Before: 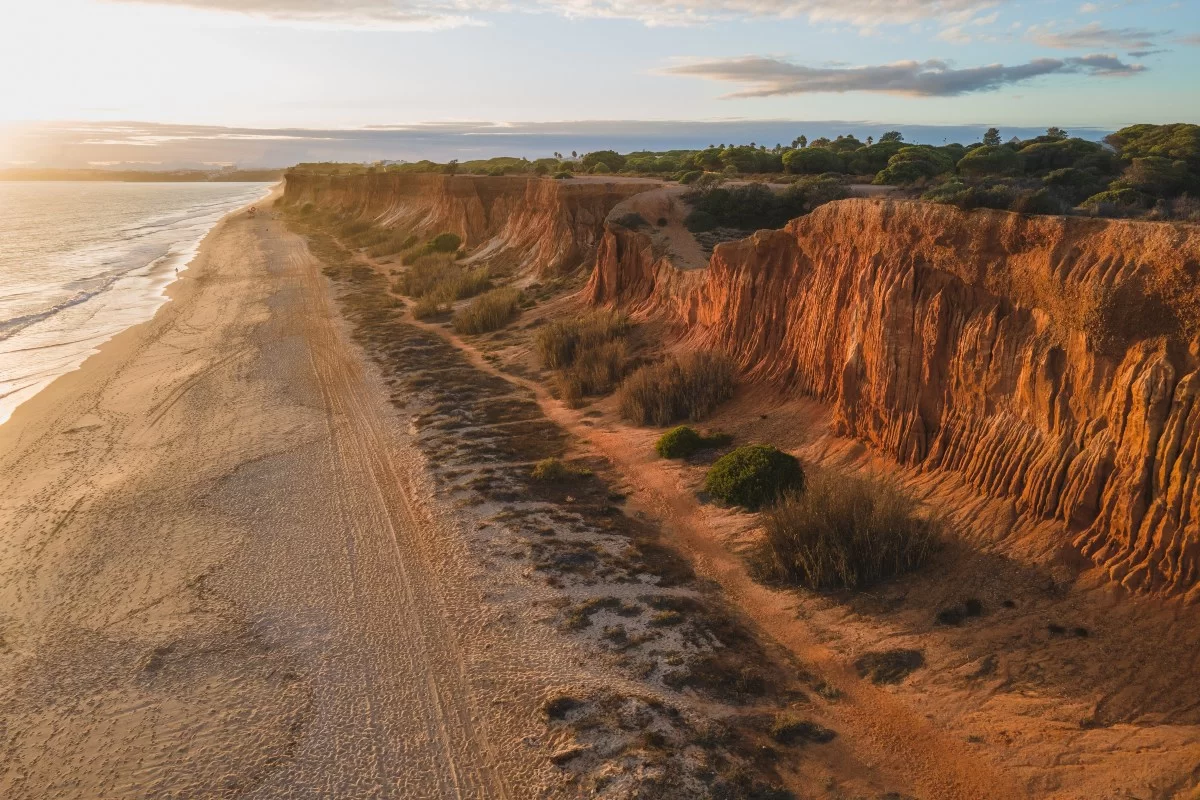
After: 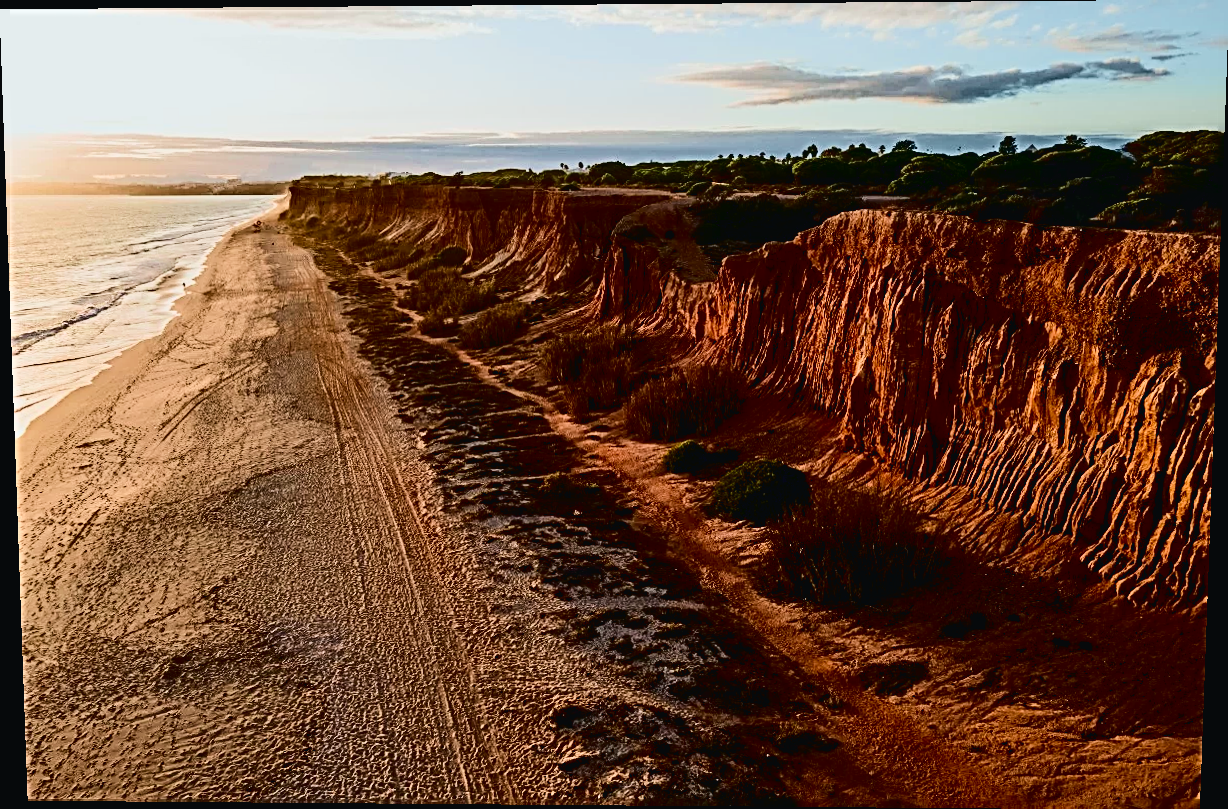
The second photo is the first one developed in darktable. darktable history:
tone curve: curves: ch0 [(0, 0.023) (0.087, 0.065) (0.184, 0.168) (0.45, 0.54) (0.57, 0.683) (0.722, 0.825) (0.877, 0.948) (1, 1)]; ch1 [(0, 0) (0.388, 0.369) (0.44, 0.44) (0.489, 0.481) (0.534, 0.551) (0.657, 0.659) (1, 1)]; ch2 [(0, 0) (0.353, 0.317) (0.408, 0.427) (0.472, 0.46) (0.5, 0.496) (0.537, 0.539) (0.576, 0.592) (0.625, 0.631) (1, 1)], color space Lab, independent channels, preserve colors none
contrast brightness saturation: contrast 0.24, brightness -0.24, saturation 0.14
sharpen: radius 3.69, amount 0.928
exposure: black level correction 0.01, exposure 0.014 EV, compensate highlight preservation false
filmic rgb: black relative exposure -7.65 EV, white relative exposure 4.56 EV, hardness 3.61, contrast 1.05
rotate and perspective: lens shift (vertical) 0.048, lens shift (horizontal) -0.024, automatic cropping off
white balance: red 0.978, blue 0.999
